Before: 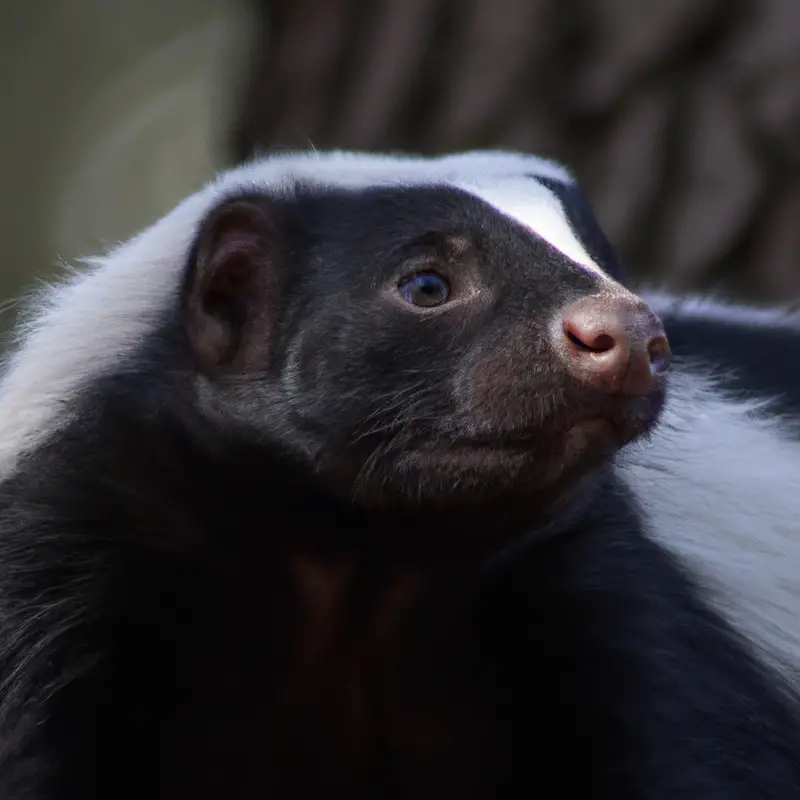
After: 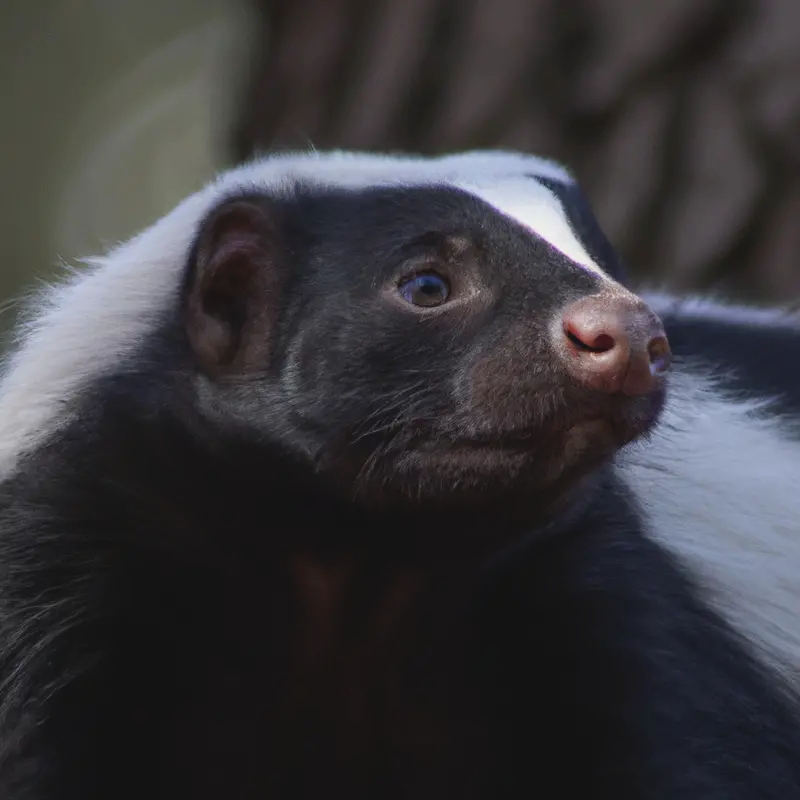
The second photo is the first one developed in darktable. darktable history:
contrast brightness saturation: contrast -0.106
